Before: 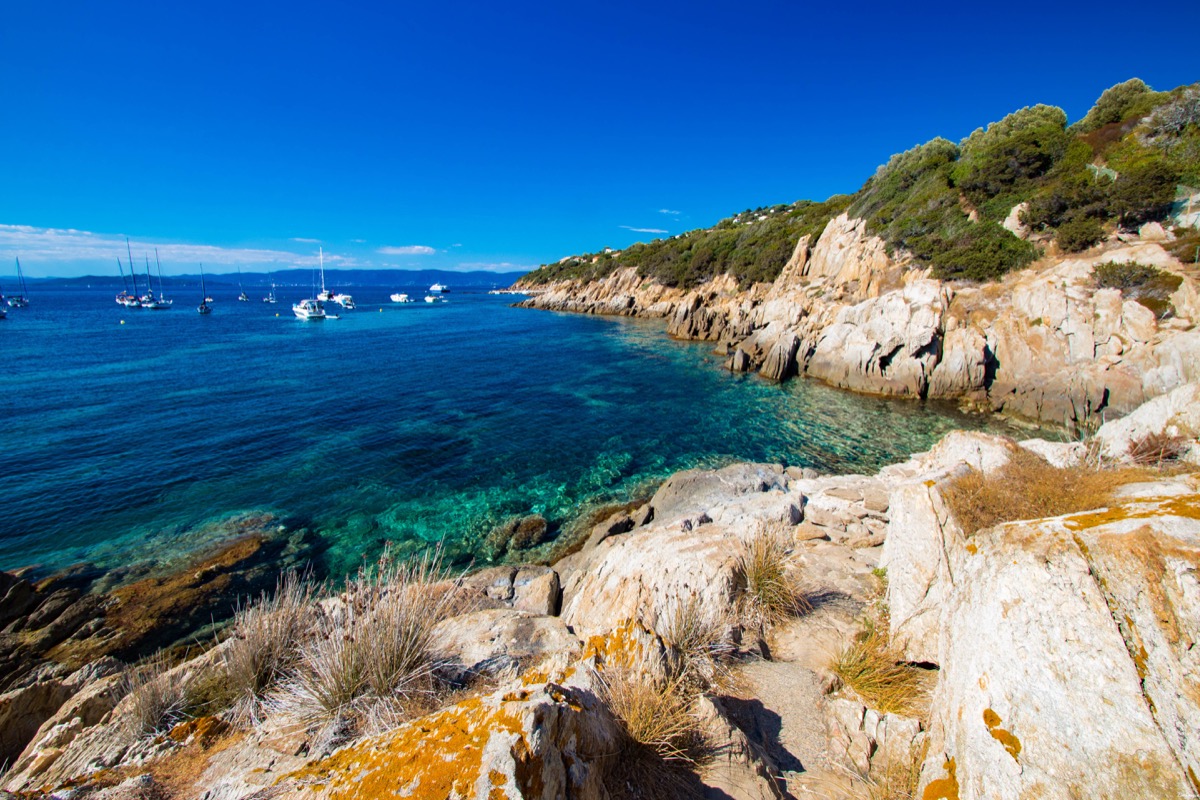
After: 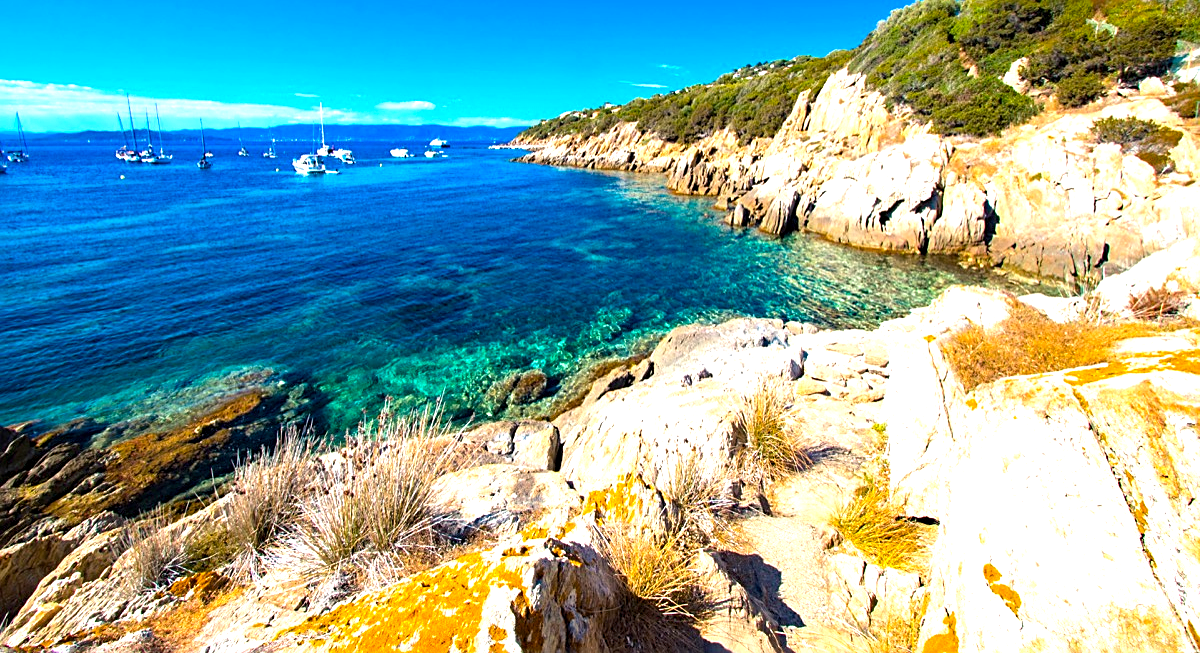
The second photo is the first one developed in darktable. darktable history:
color balance rgb: highlights gain › chroma 1.011%, highlights gain › hue 60.01°, perceptual saturation grading › global saturation 13.116%, global vibrance 20%
exposure: black level correction 0.001, exposure 1.13 EV, compensate highlight preservation false
sharpen: on, module defaults
crop and rotate: top 18.345%
